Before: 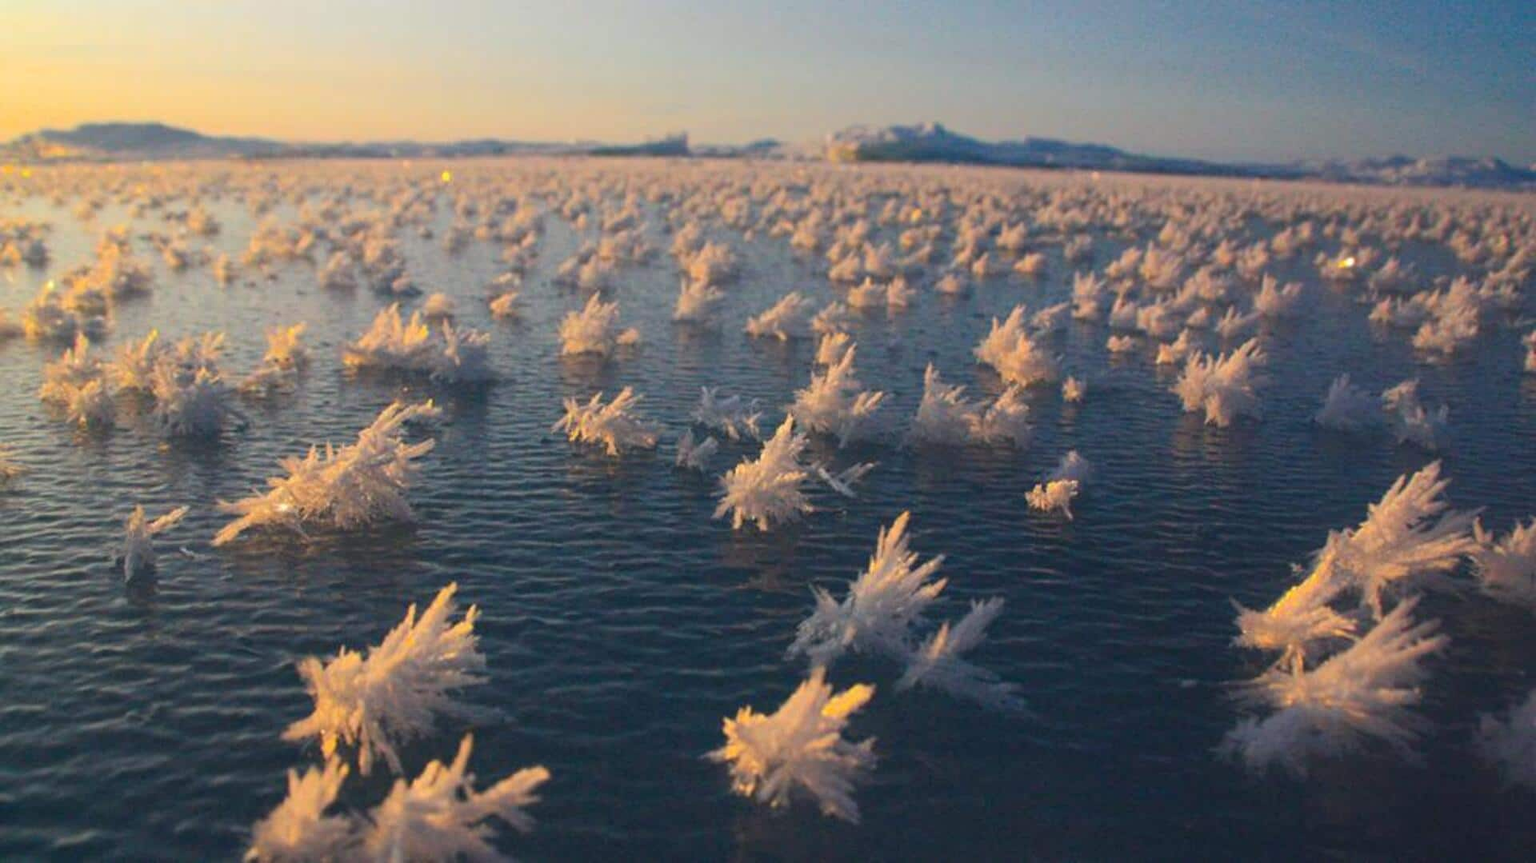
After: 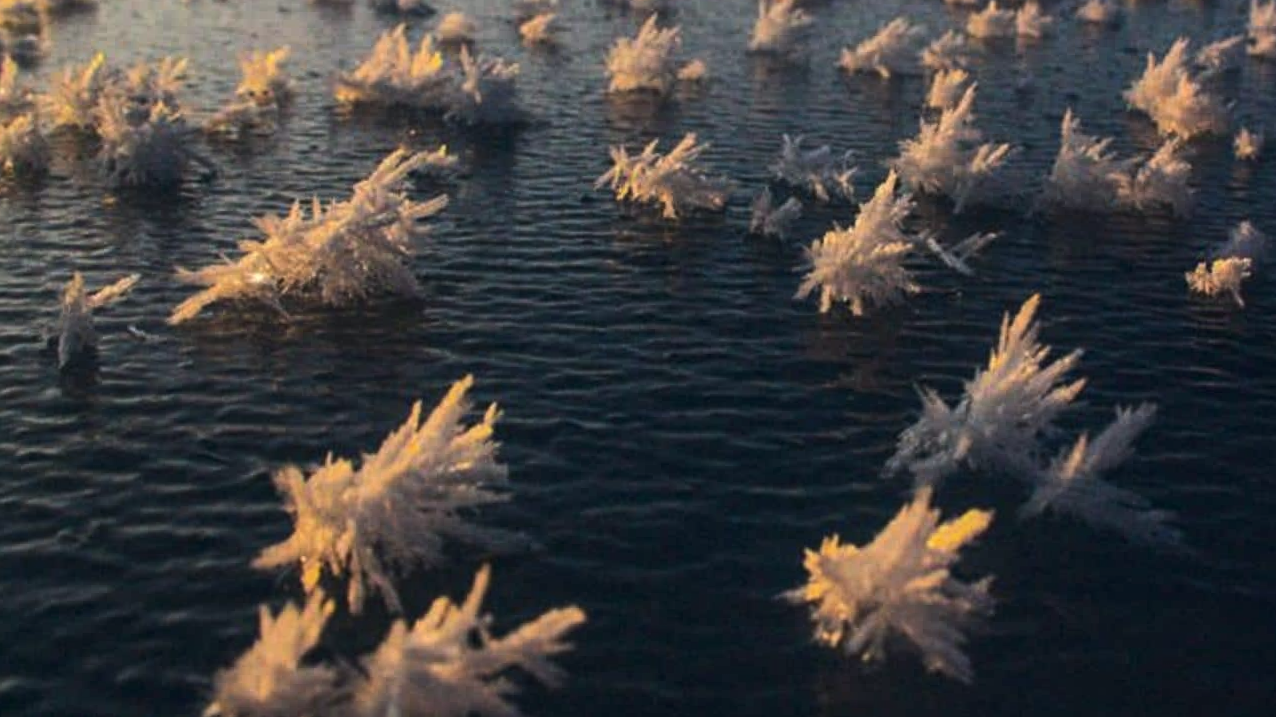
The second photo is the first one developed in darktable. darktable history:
tone equalizer: -8 EV -0.75 EV, -7 EV -0.7 EV, -6 EV -0.6 EV, -5 EV -0.4 EV, -3 EV 0.4 EV, -2 EV 0.6 EV, -1 EV 0.7 EV, +0 EV 0.75 EV, edges refinement/feathering 500, mask exposure compensation -1.57 EV, preserve details no
local contrast: on, module defaults
exposure: black level correction 0, exposure -0.766 EV, compensate highlight preservation false
crop and rotate: angle -0.82°, left 3.85%, top 31.828%, right 27.992%
